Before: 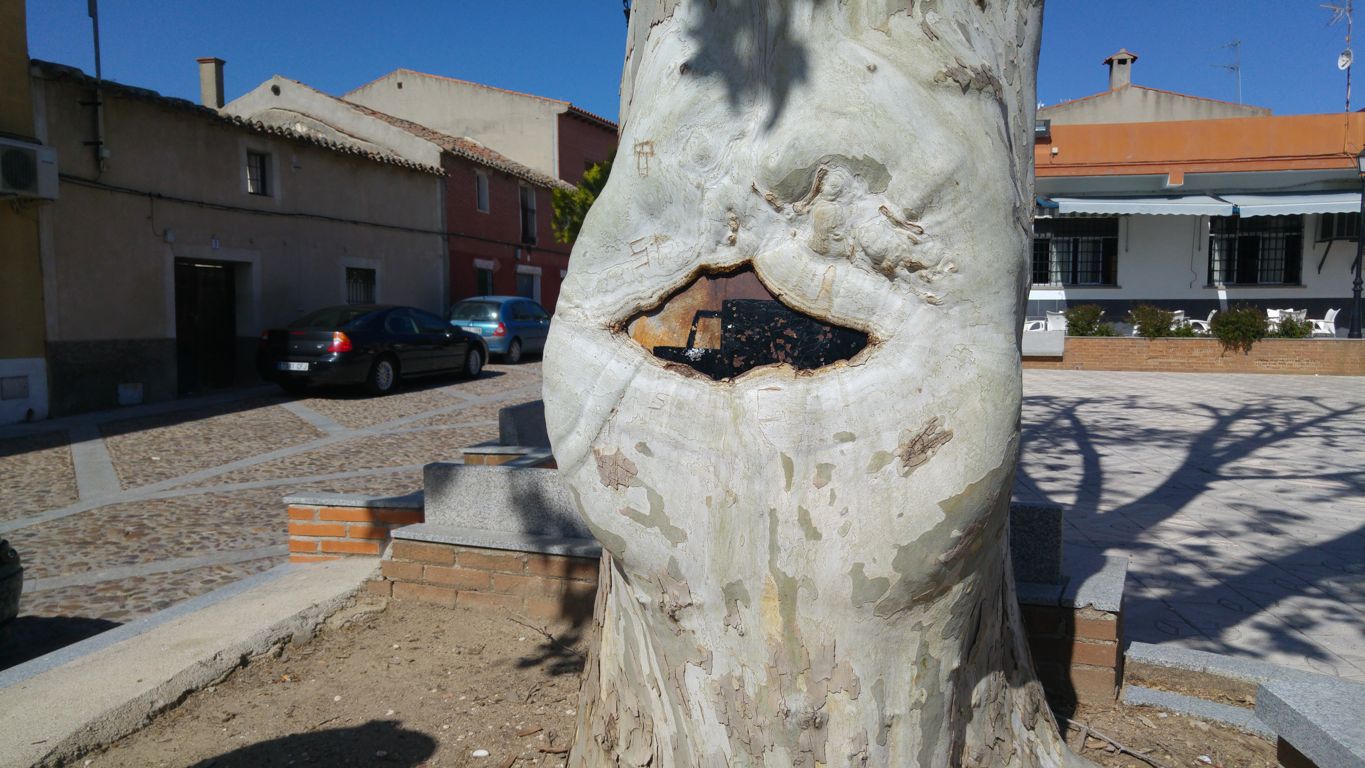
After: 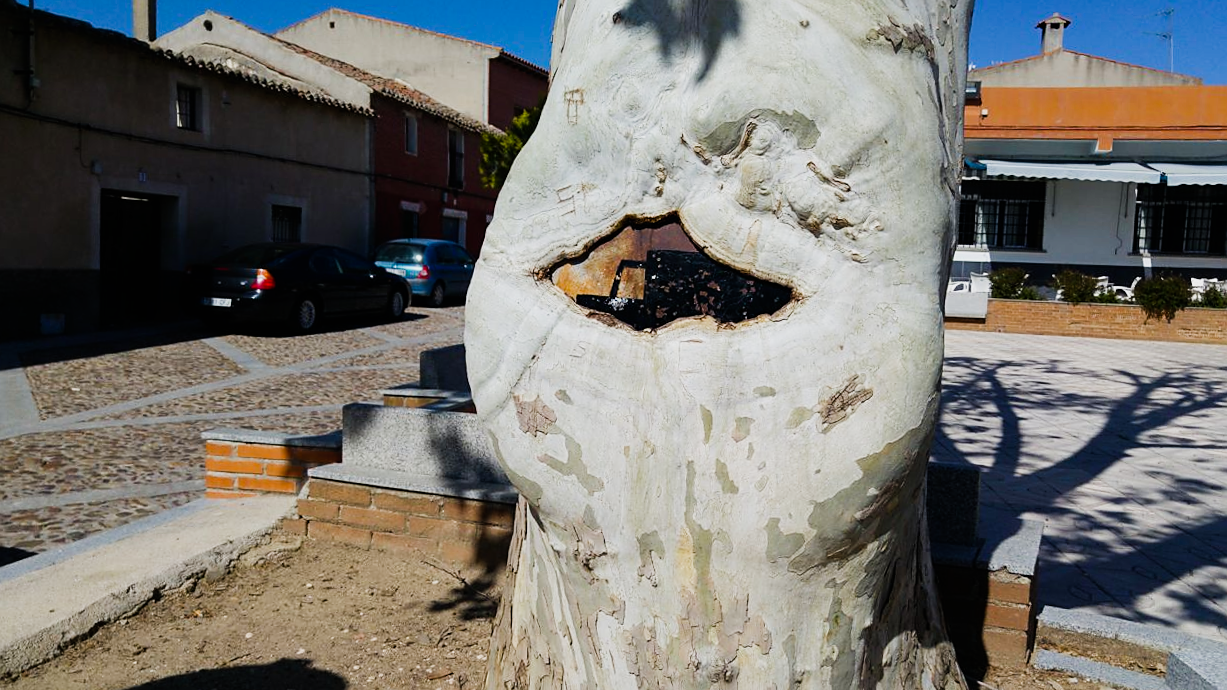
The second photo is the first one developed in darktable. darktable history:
sigmoid: contrast 1.8
sharpen: radius 1.864, amount 0.398, threshold 1.271
crop and rotate: angle -1.96°, left 3.097%, top 4.154%, right 1.586%, bottom 0.529%
